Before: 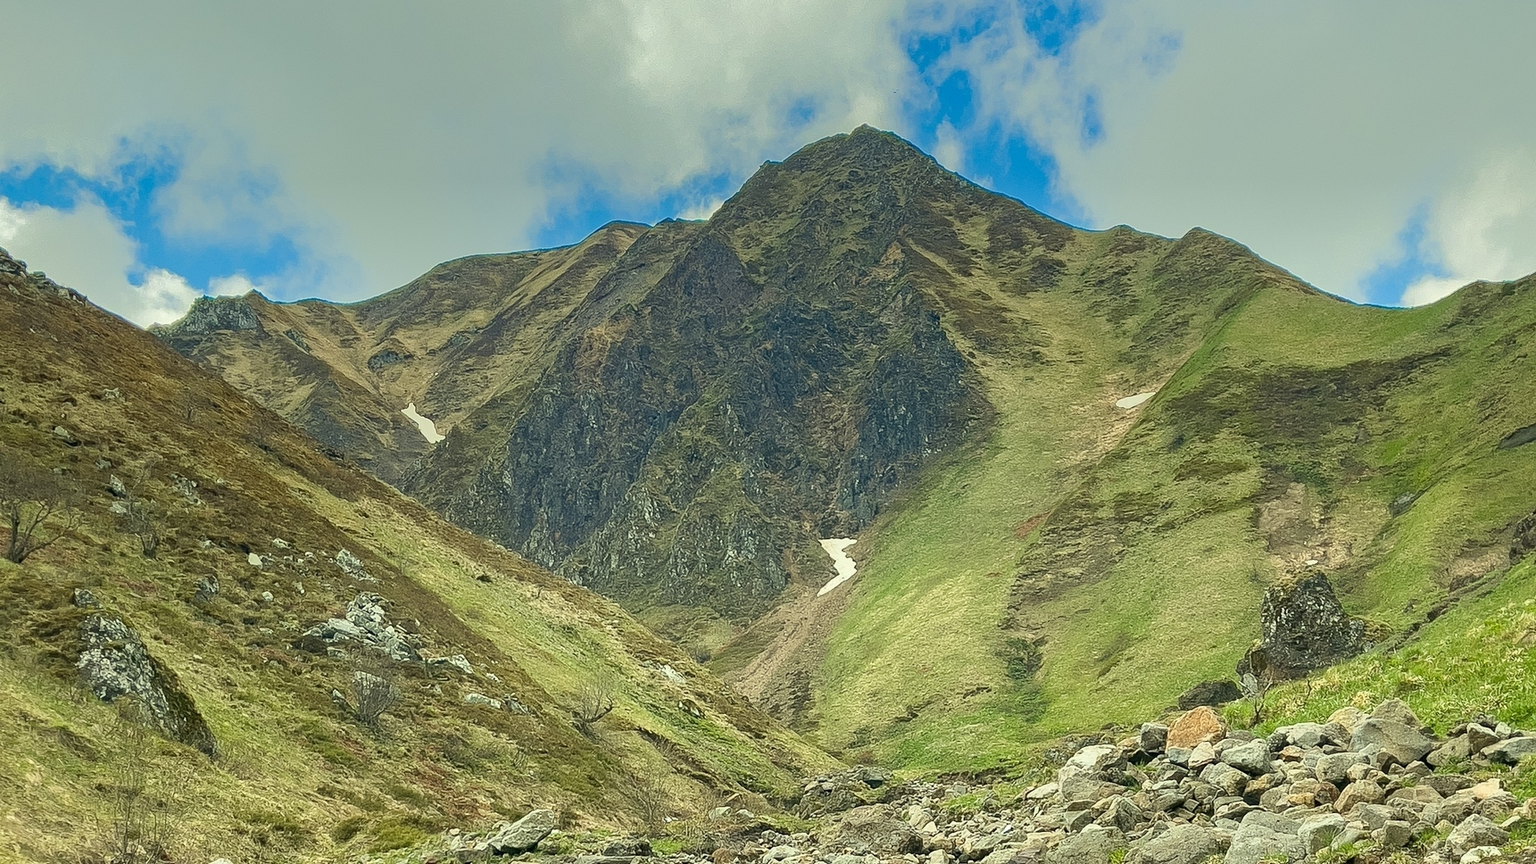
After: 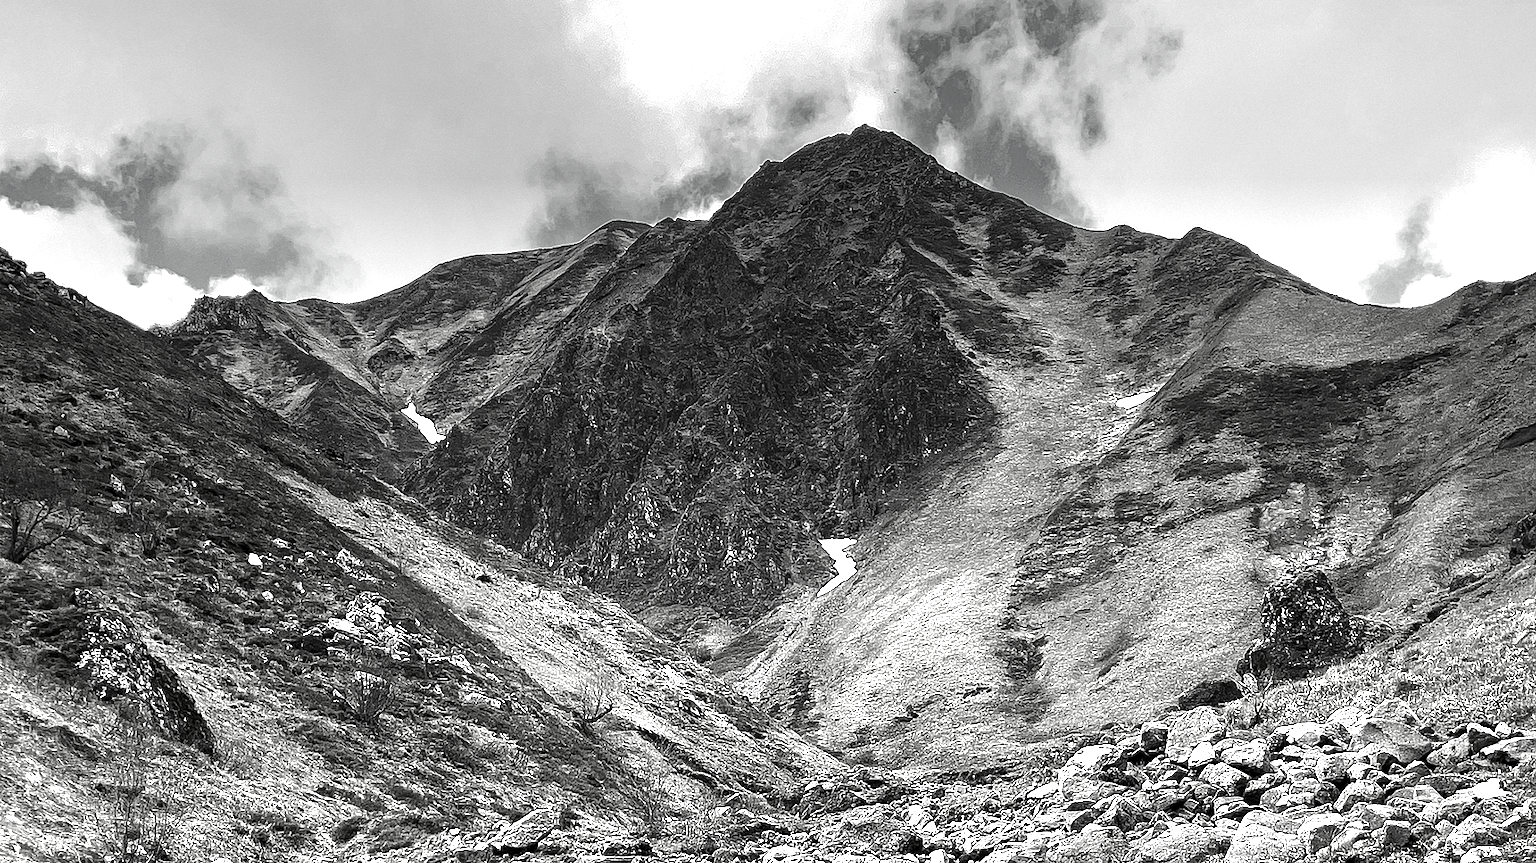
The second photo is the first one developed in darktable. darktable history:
exposure: black level correction 0.011, exposure 1.085 EV, compensate highlight preservation false
contrast brightness saturation: contrast -0.032, brightness -0.6, saturation -0.991
